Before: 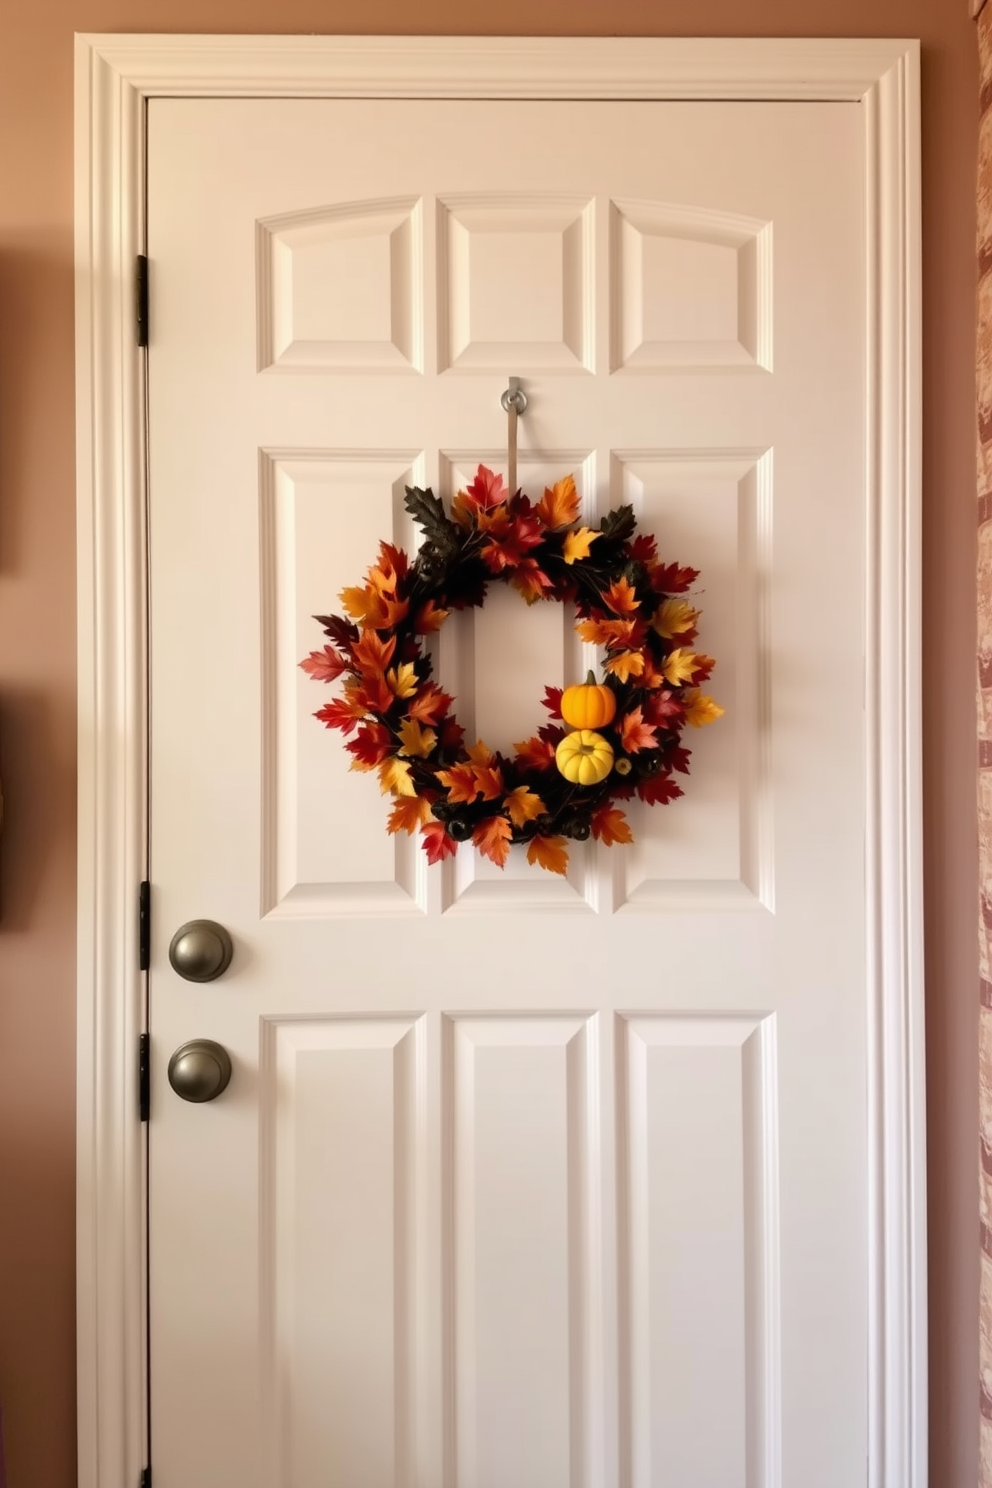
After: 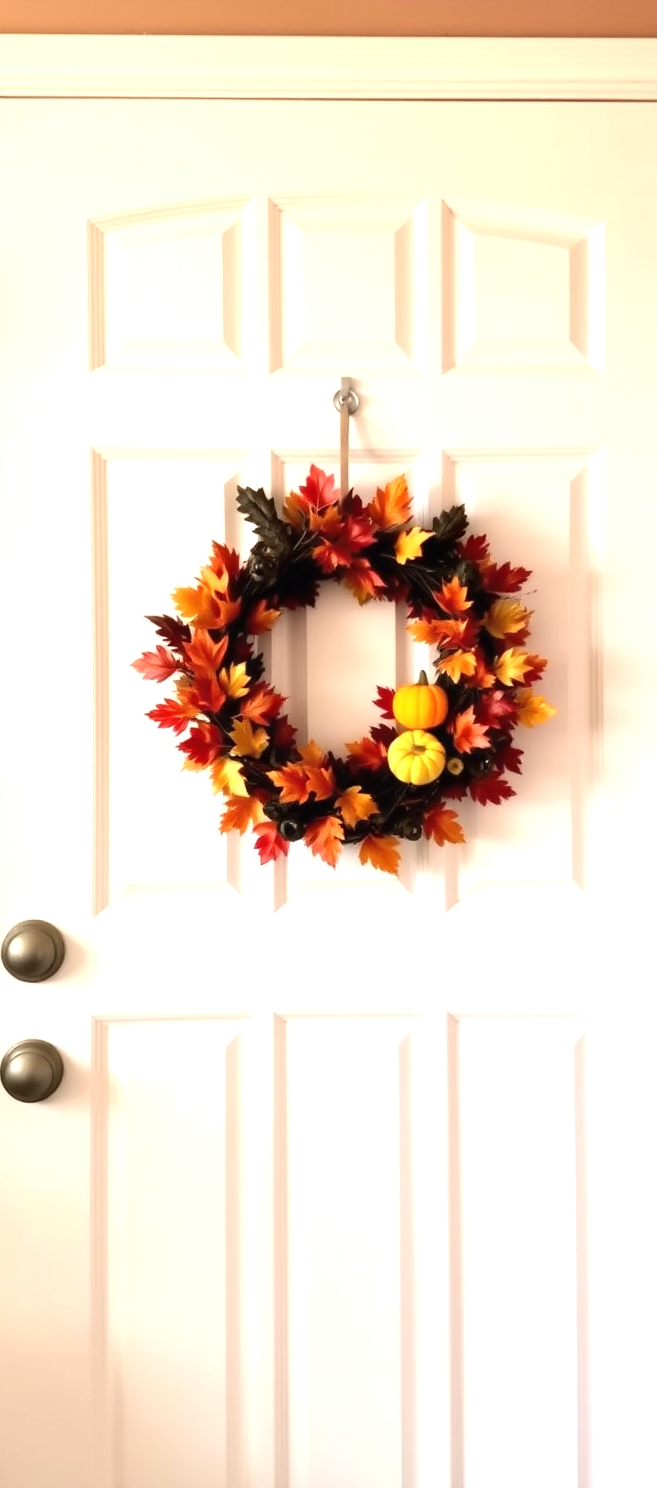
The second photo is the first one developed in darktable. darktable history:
exposure: exposure 1 EV, compensate exposure bias true, compensate highlight preservation false
crop: left 16.984%, right 16.768%
